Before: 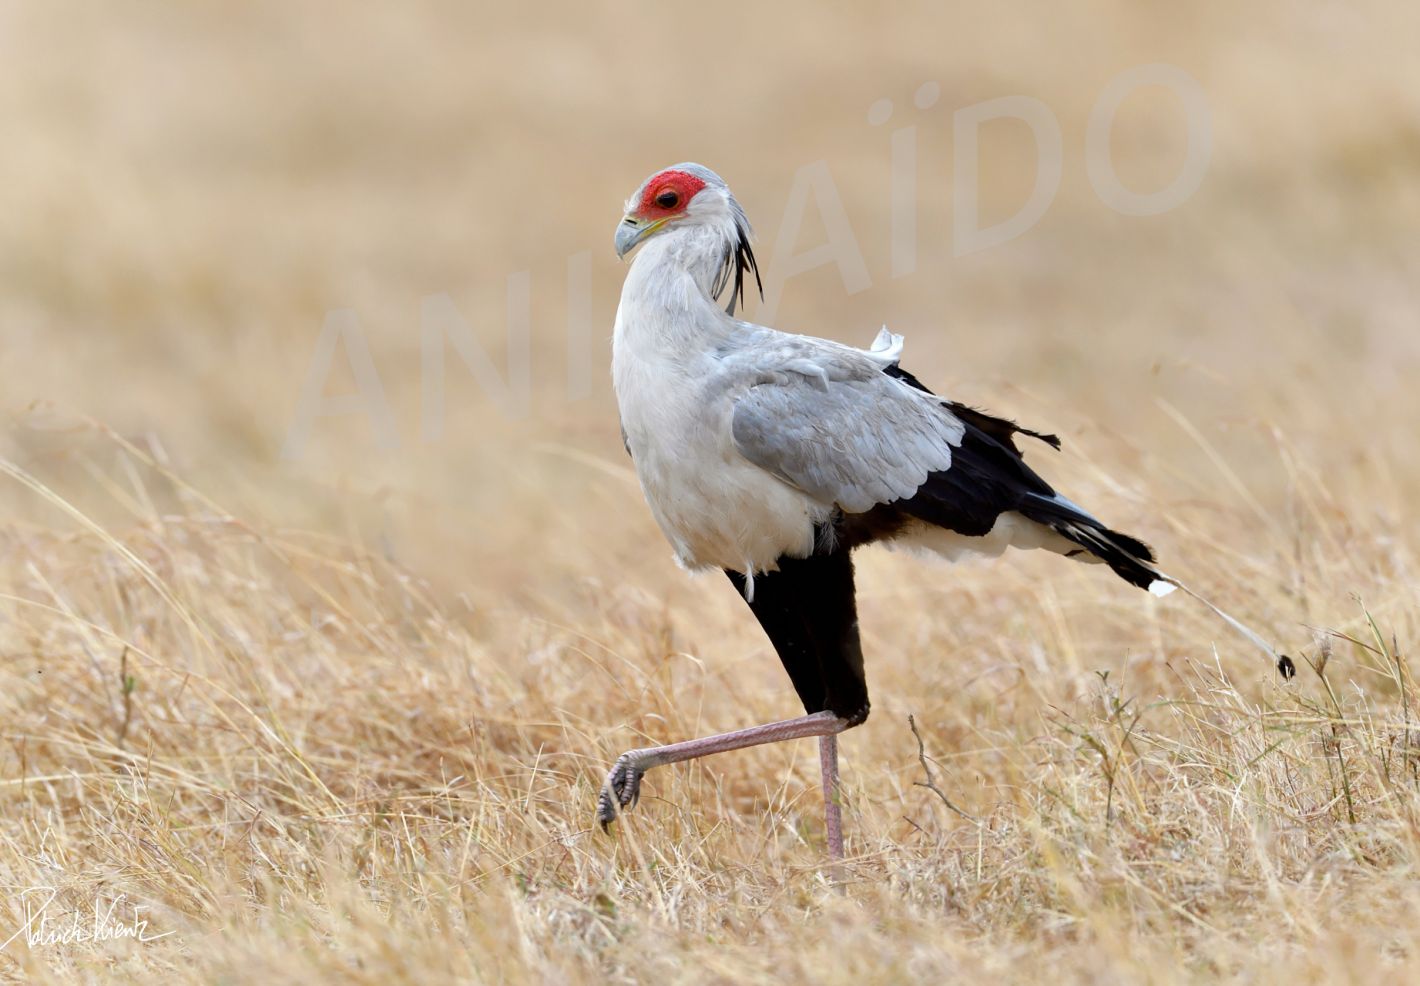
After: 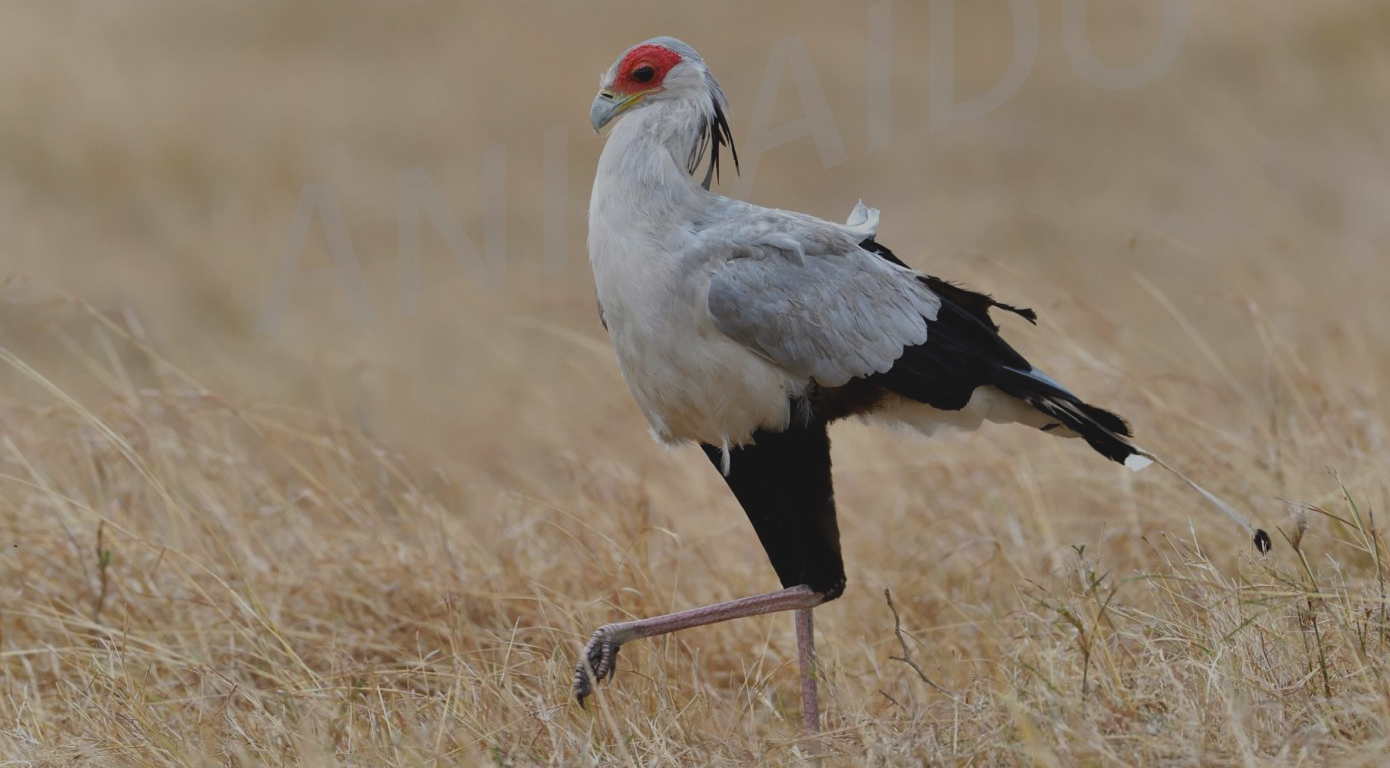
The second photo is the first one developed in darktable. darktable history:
exposure: black level correction -0.016, exposure -1.018 EV, compensate highlight preservation false
crop and rotate: left 1.814%, top 12.818%, right 0.25%, bottom 9.225%
